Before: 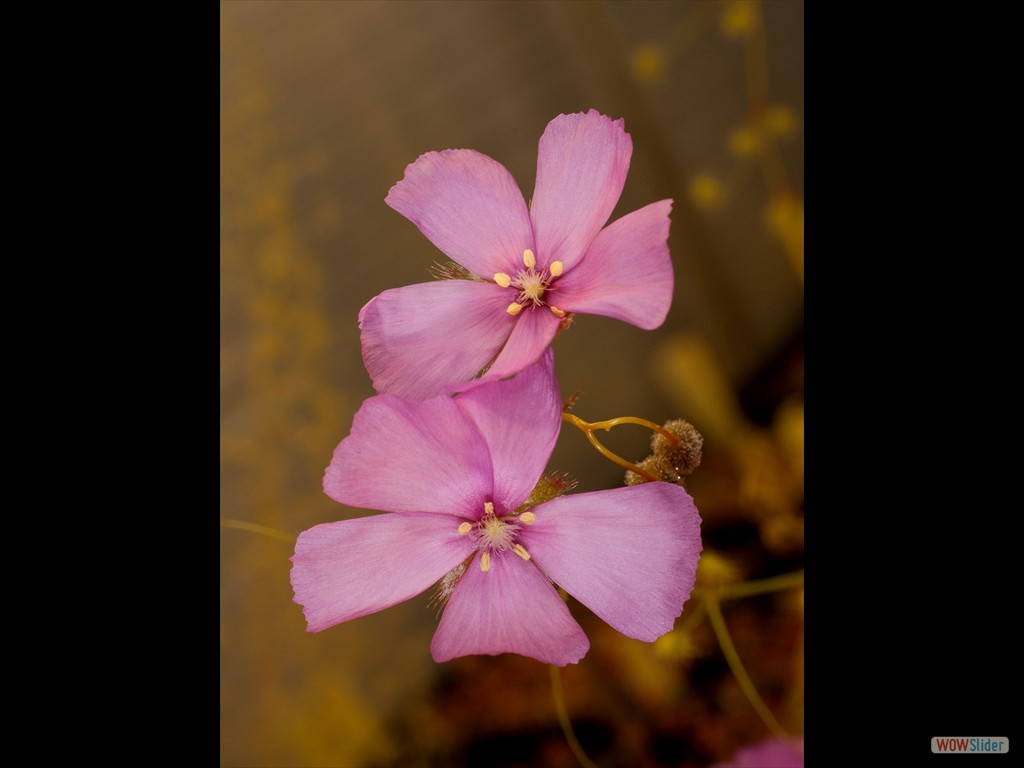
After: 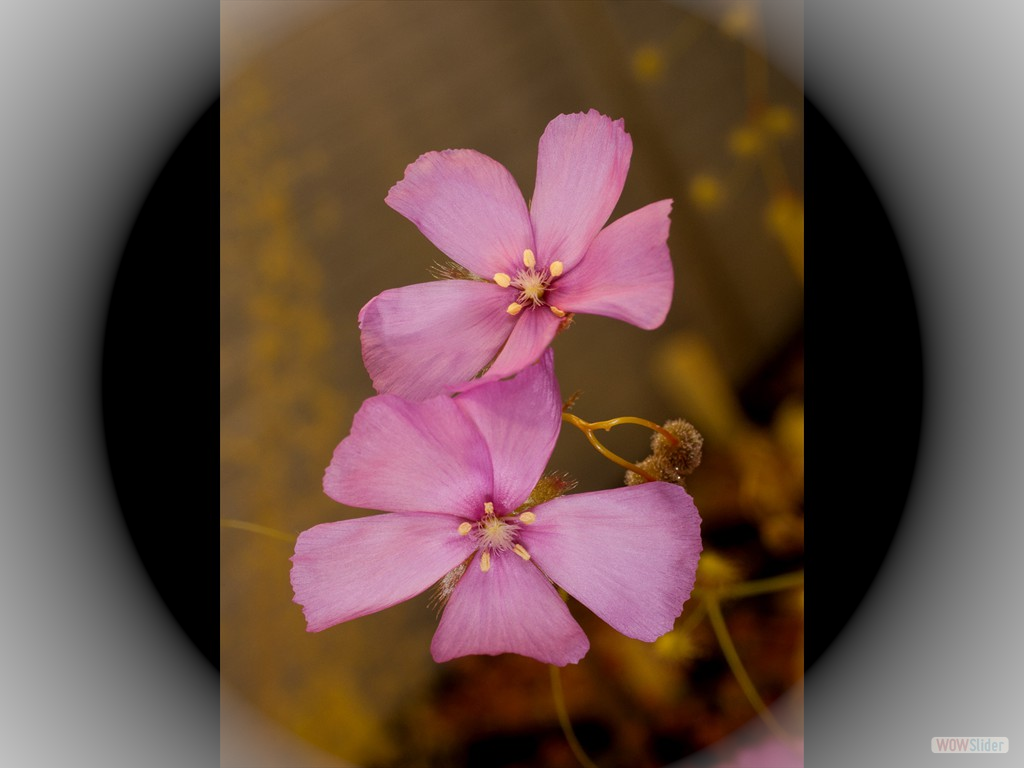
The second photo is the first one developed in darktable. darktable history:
vignetting: fall-off radius 82.99%, brightness 0.982, saturation -0.491
